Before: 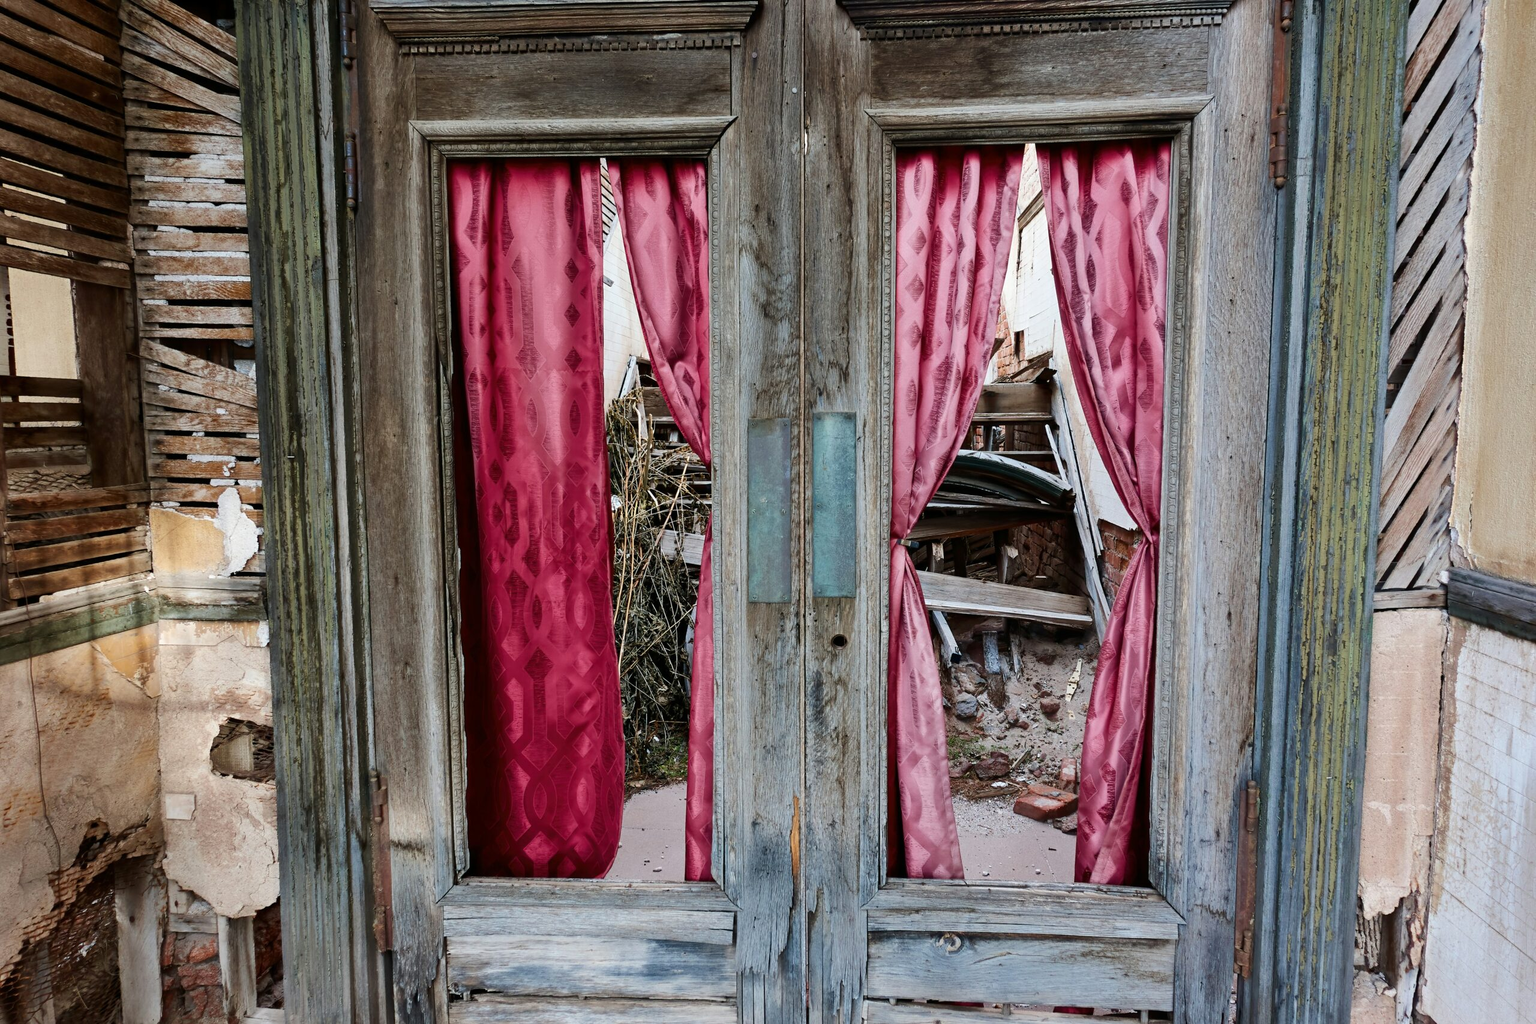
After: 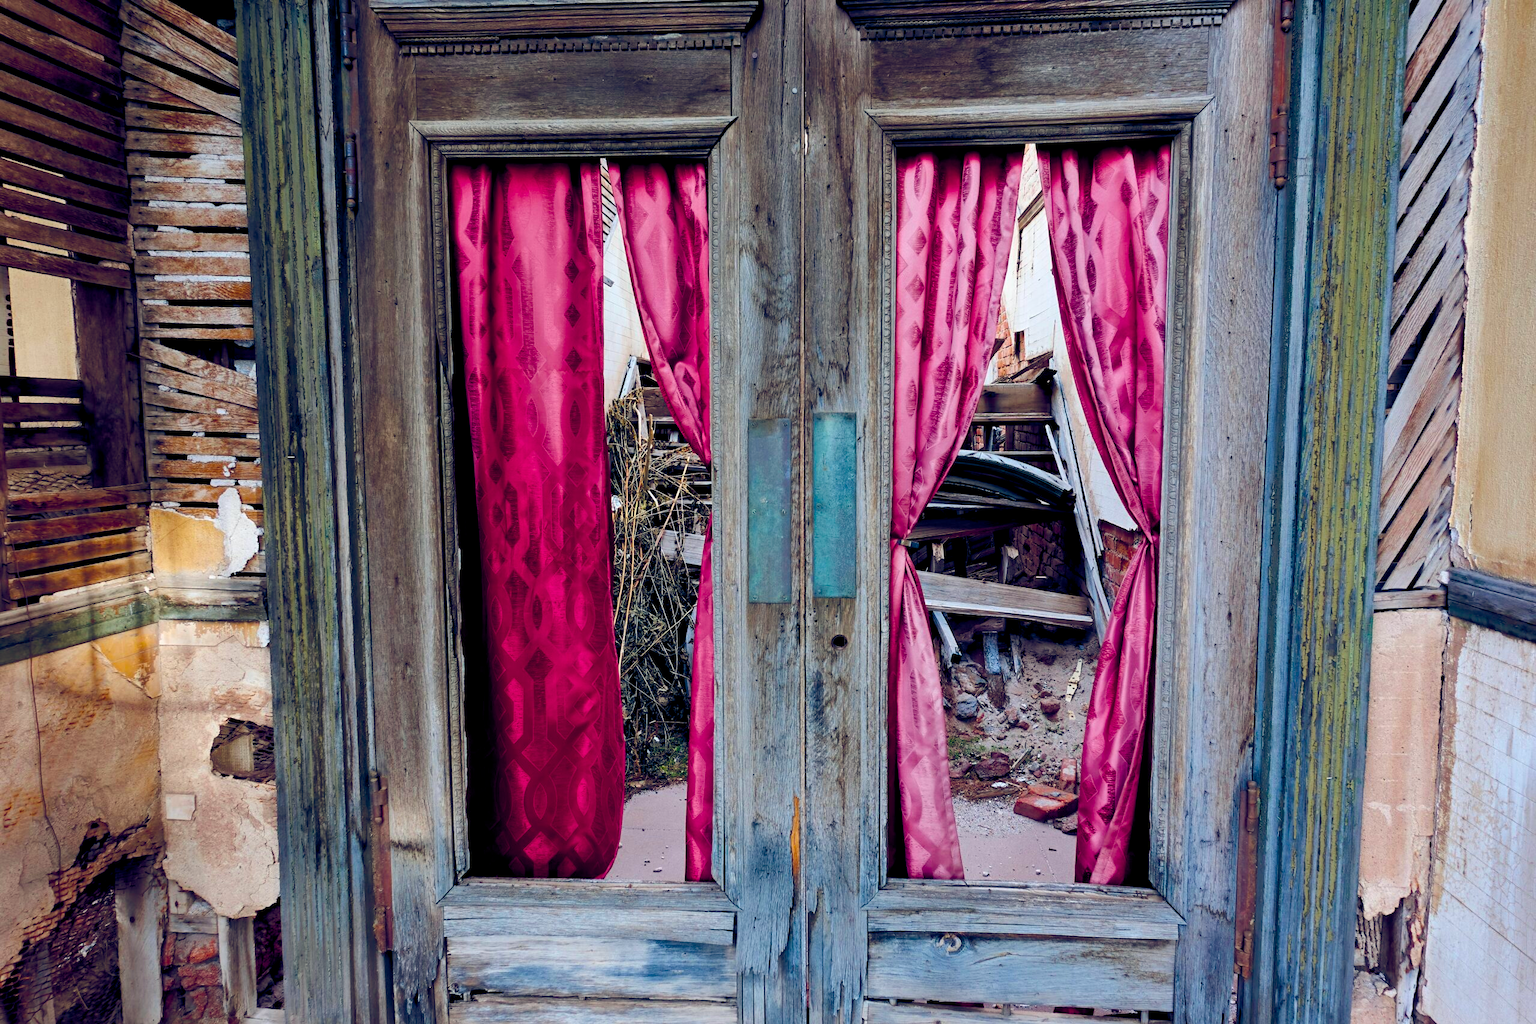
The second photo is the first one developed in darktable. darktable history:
color balance rgb: global offset › luminance -0.27%, global offset › chroma 0.307%, global offset › hue 260.94°, perceptual saturation grading › global saturation 36.635%, perceptual saturation grading › shadows 36.024%, global vibrance 25.61%
levels: black 0.041%
